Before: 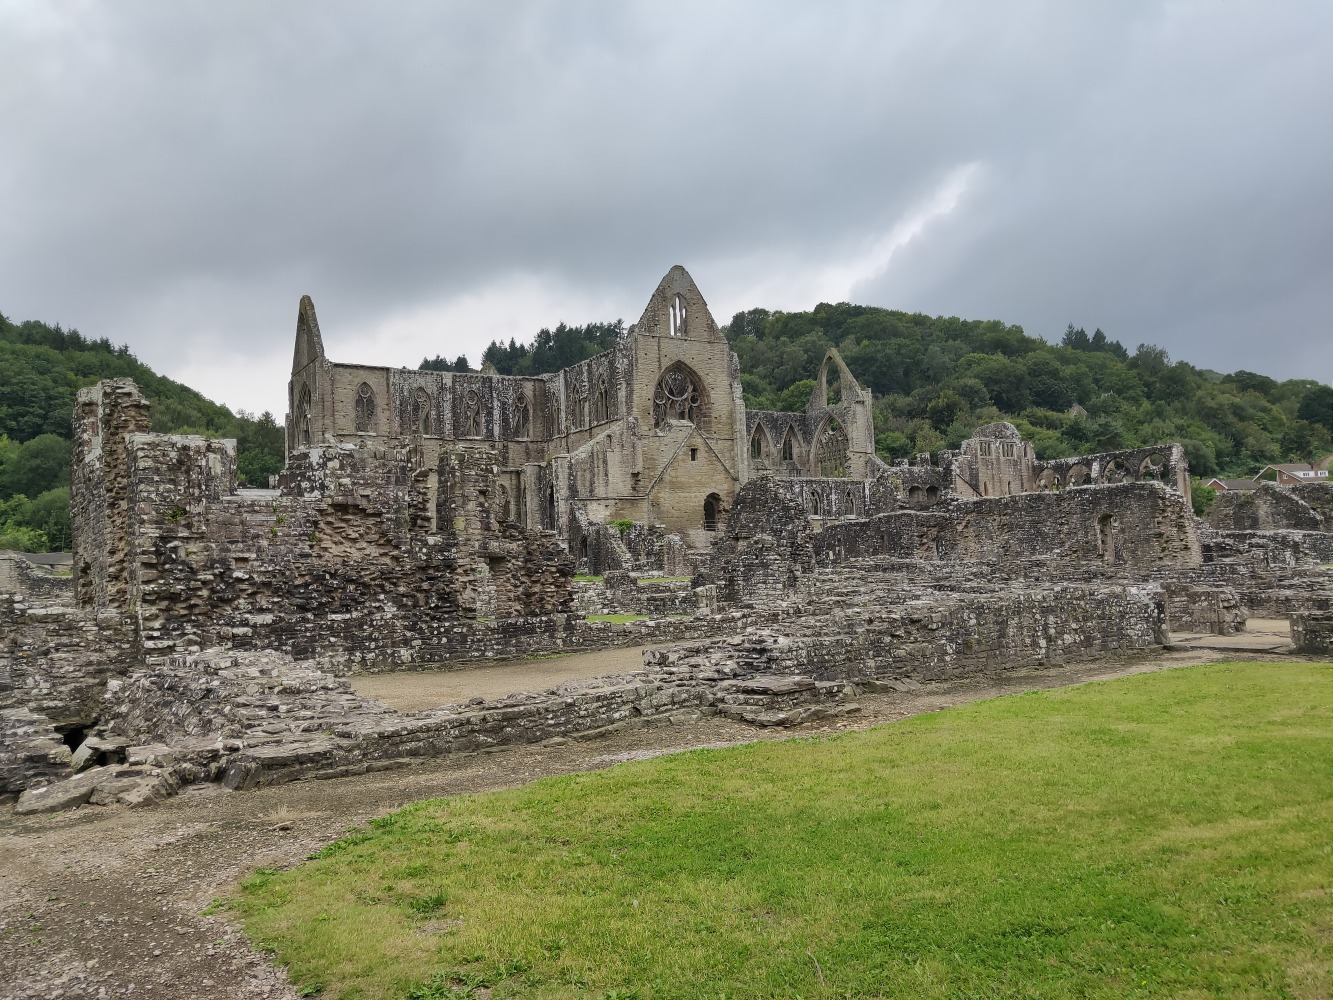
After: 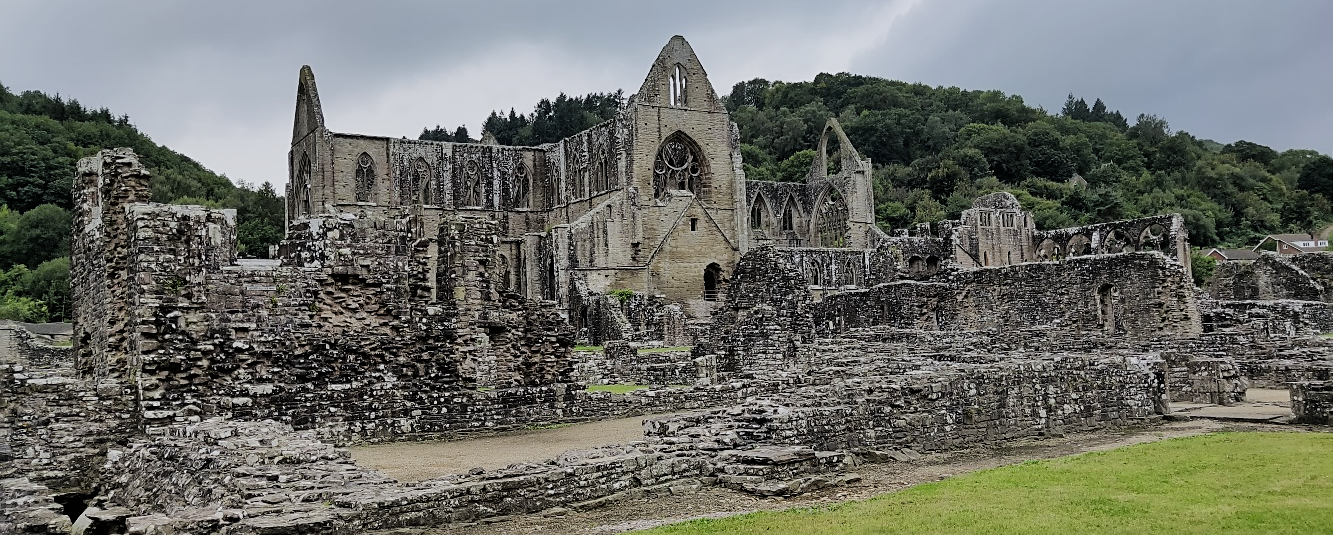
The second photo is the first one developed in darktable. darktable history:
white balance: red 0.98, blue 1.034
sharpen: on, module defaults
filmic rgb: black relative exposure -5 EV, hardness 2.88, contrast 1.2, highlights saturation mix -30%
crop and rotate: top 23.043%, bottom 23.437%
